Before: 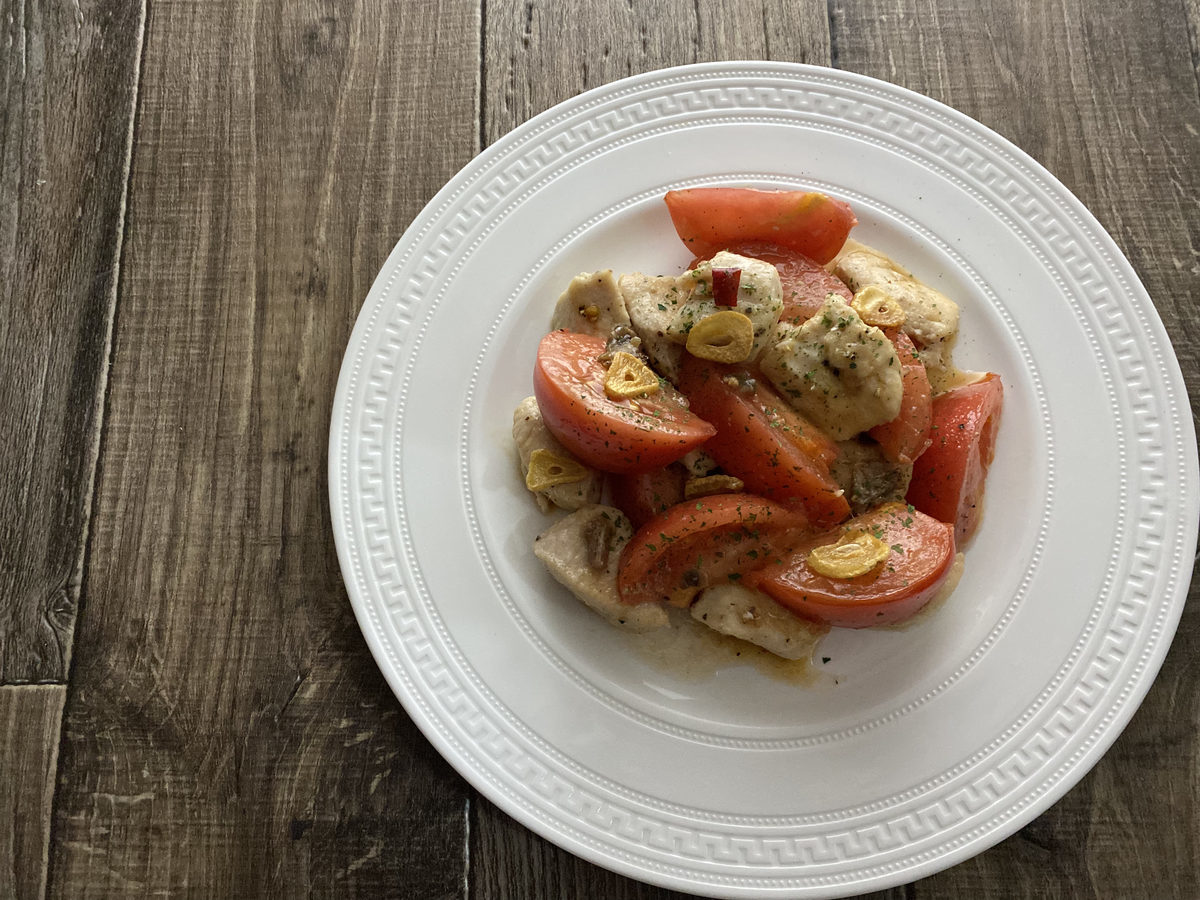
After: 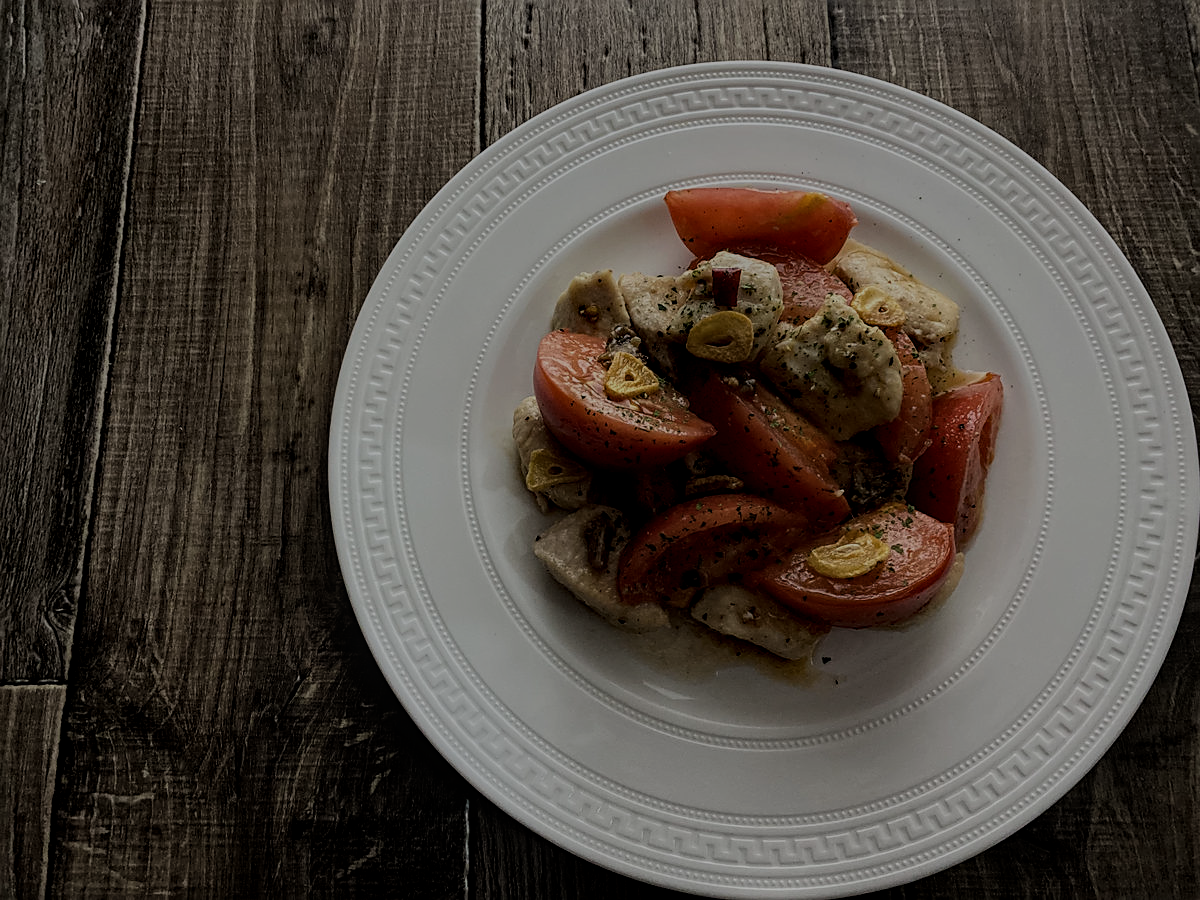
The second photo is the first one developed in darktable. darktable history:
filmic rgb: black relative exposure -7.85 EV, white relative exposure 4.31 EV, hardness 3.88
sharpen: amount 0.478
tone equalizer: -8 EV -1.98 EV, -7 EV -1.98 EV, -6 EV -1.98 EV, -5 EV -1.98 EV, -4 EV -1.99 EV, -3 EV -1.97 EV, -2 EV -1.98 EV, -1 EV -1.61 EV, +0 EV -1.99 EV, luminance estimator HSV value / RGB max
shadows and highlights: radius 336.66, shadows 29, soften with gaussian
local contrast: on, module defaults
